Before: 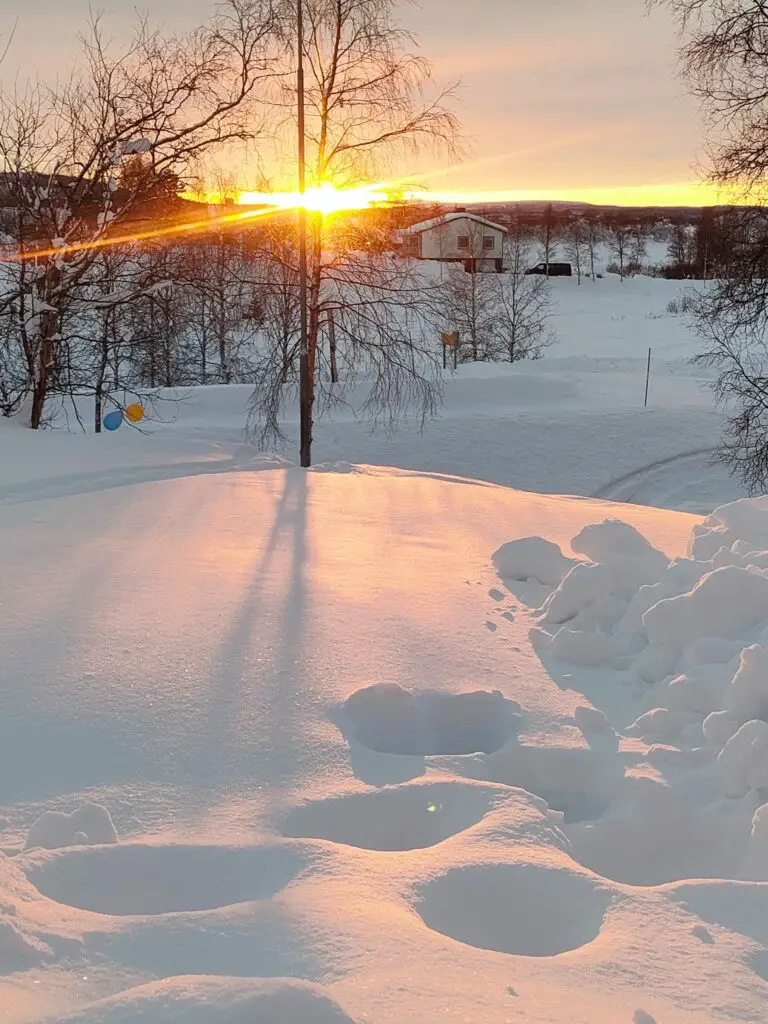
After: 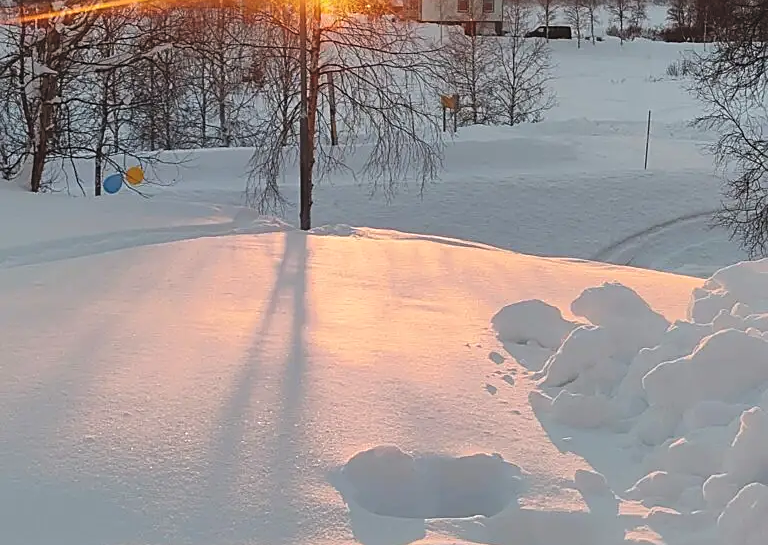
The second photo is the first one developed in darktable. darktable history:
sharpen: on, module defaults
crop and rotate: top 23.152%, bottom 23.587%
exposure: black level correction -0.009, exposure 0.071 EV, compensate highlight preservation false
